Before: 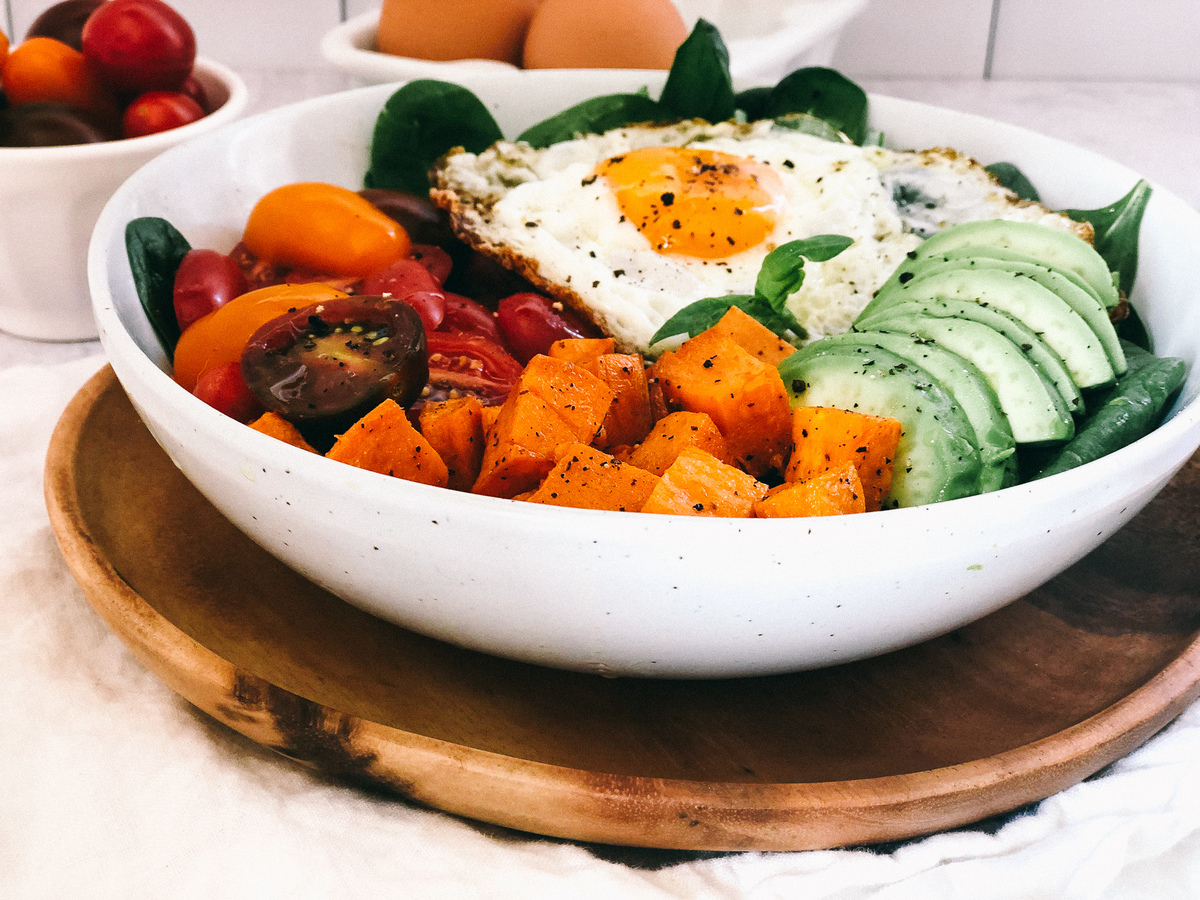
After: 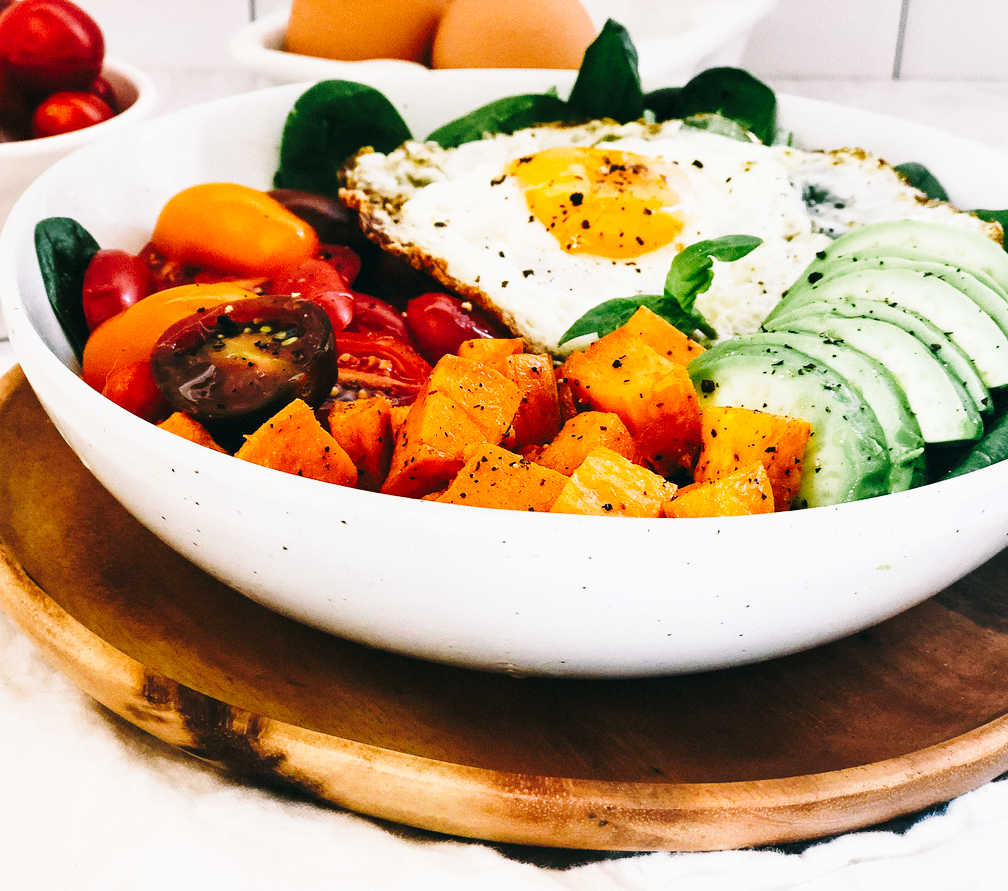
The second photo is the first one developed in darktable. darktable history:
shadows and highlights: shadows 37.27, highlights -28.18, soften with gaussian
crop: left 7.598%, right 7.873%
exposure: exposure -0.151 EV, compensate highlight preservation false
base curve: curves: ch0 [(0, 0) (0.028, 0.03) (0.121, 0.232) (0.46, 0.748) (0.859, 0.968) (1, 1)], preserve colors none
